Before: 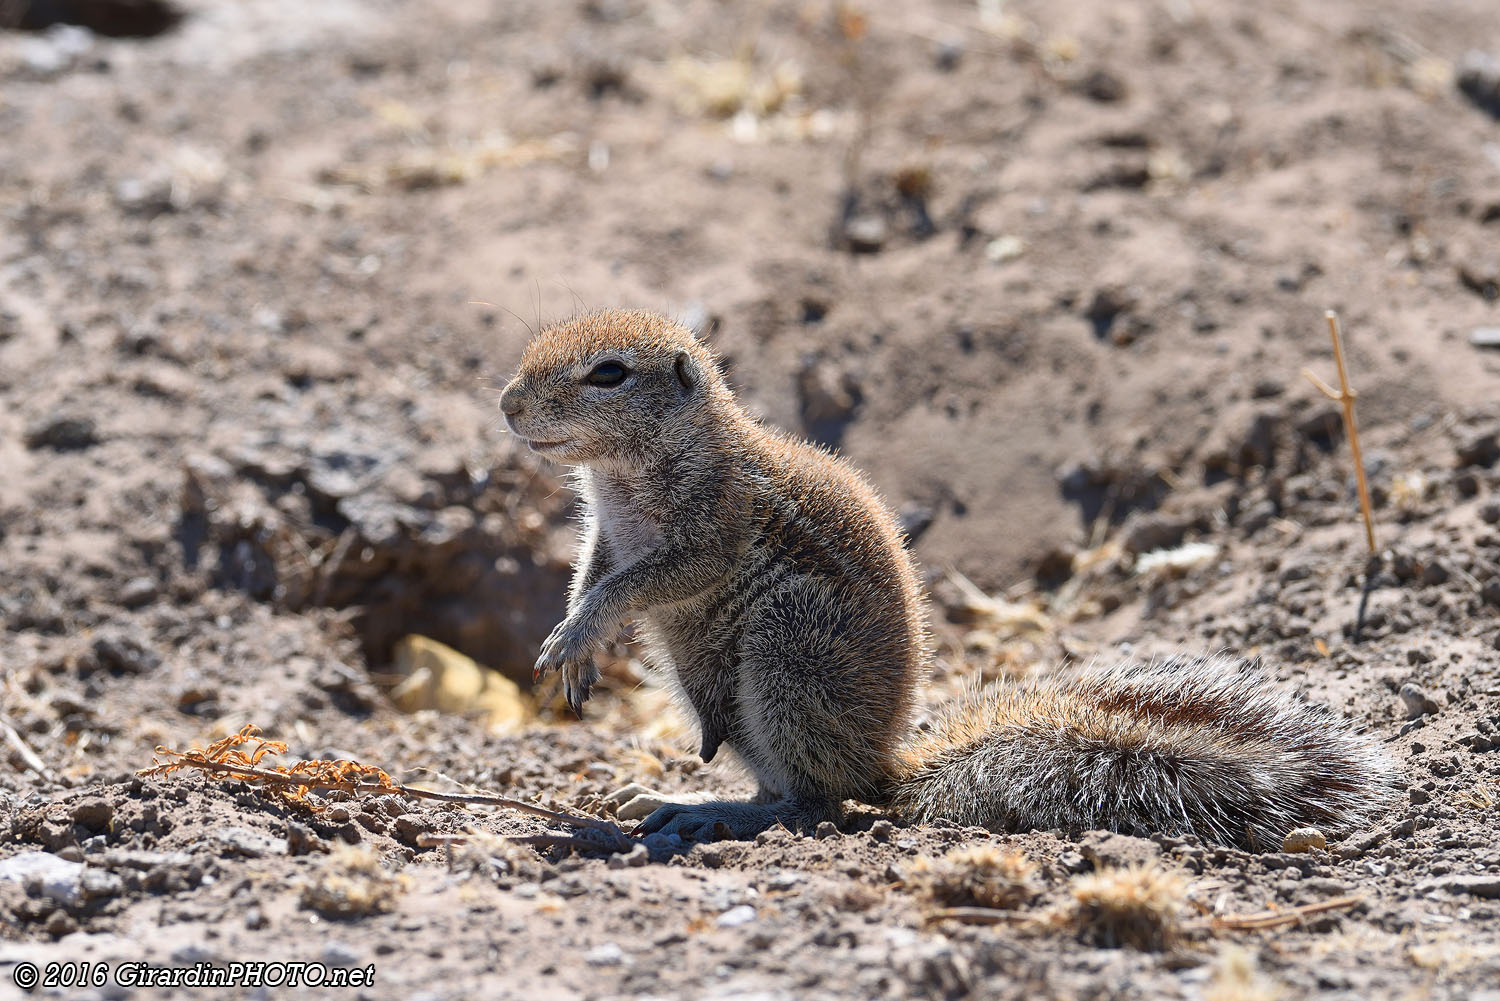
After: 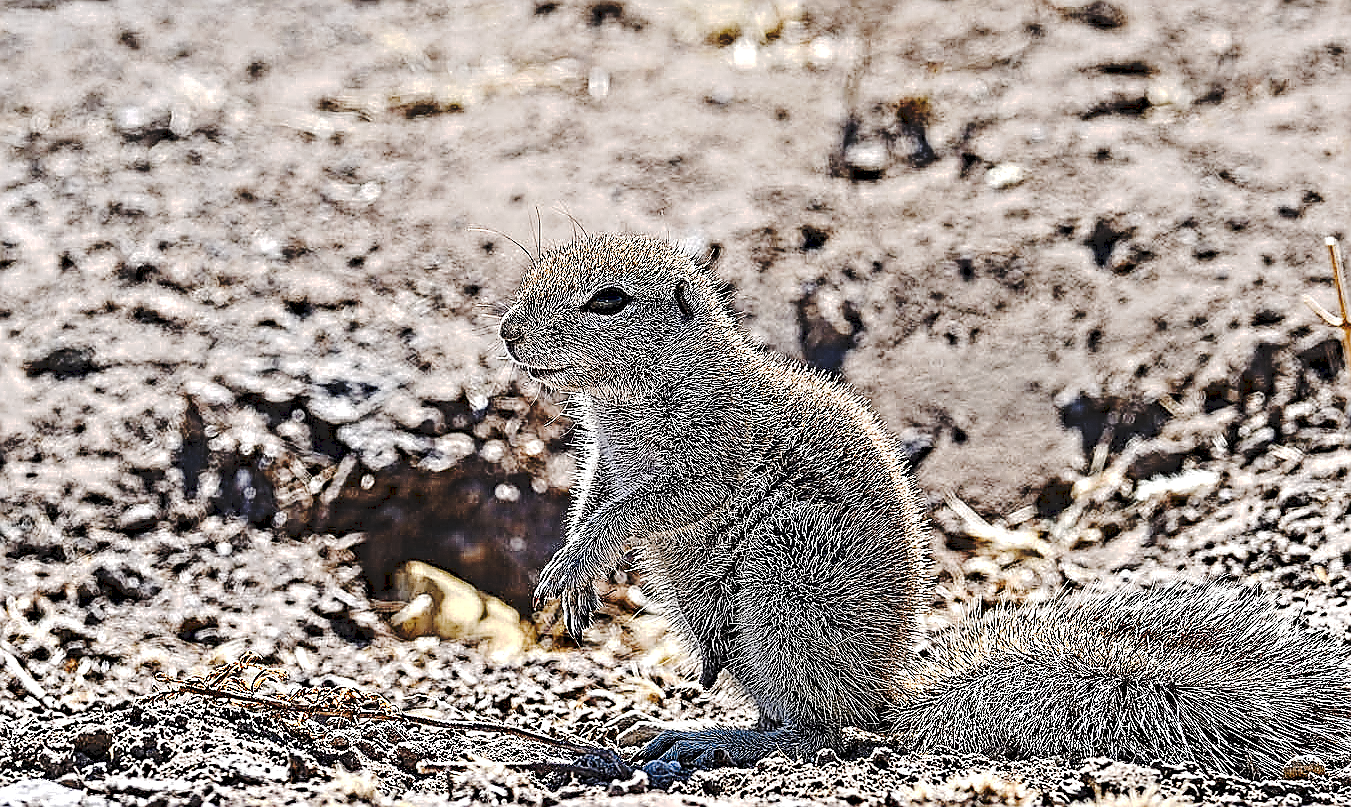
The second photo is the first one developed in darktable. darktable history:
exposure: compensate exposure bias true, compensate highlight preservation false
sharpen: radius 1.403, amount 1.248, threshold 0.766
crop: top 7.391%, right 9.887%, bottom 11.988%
contrast equalizer: y [[0.406, 0.494, 0.589, 0.753, 0.877, 0.999], [0.5 ×6], [0.5 ×6], [0 ×6], [0 ×6]]
tone equalizer: mask exposure compensation -0.488 EV
local contrast: highlights 103%, shadows 97%, detail 119%, midtone range 0.2
tone curve: curves: ch0 [(0, 0) (0.003, 0.079) (0.011, 0.083) (0.025, 0.088) (0.044, 0.095) (0.069, 0.106) (0.1, 0.115) (0.136, 0.127) (0.177, 0.152) (0.224, 0.198) (0.277, 0.263) (0.335, 0.371) (0.399, 0.483) (0.468, 0.582) (0.543, 0.664) (0.623, 0.726) (0.709, 0.793) (0.801, 0.842) (0.898, 0.896) (1, 1)], preserve colors none
